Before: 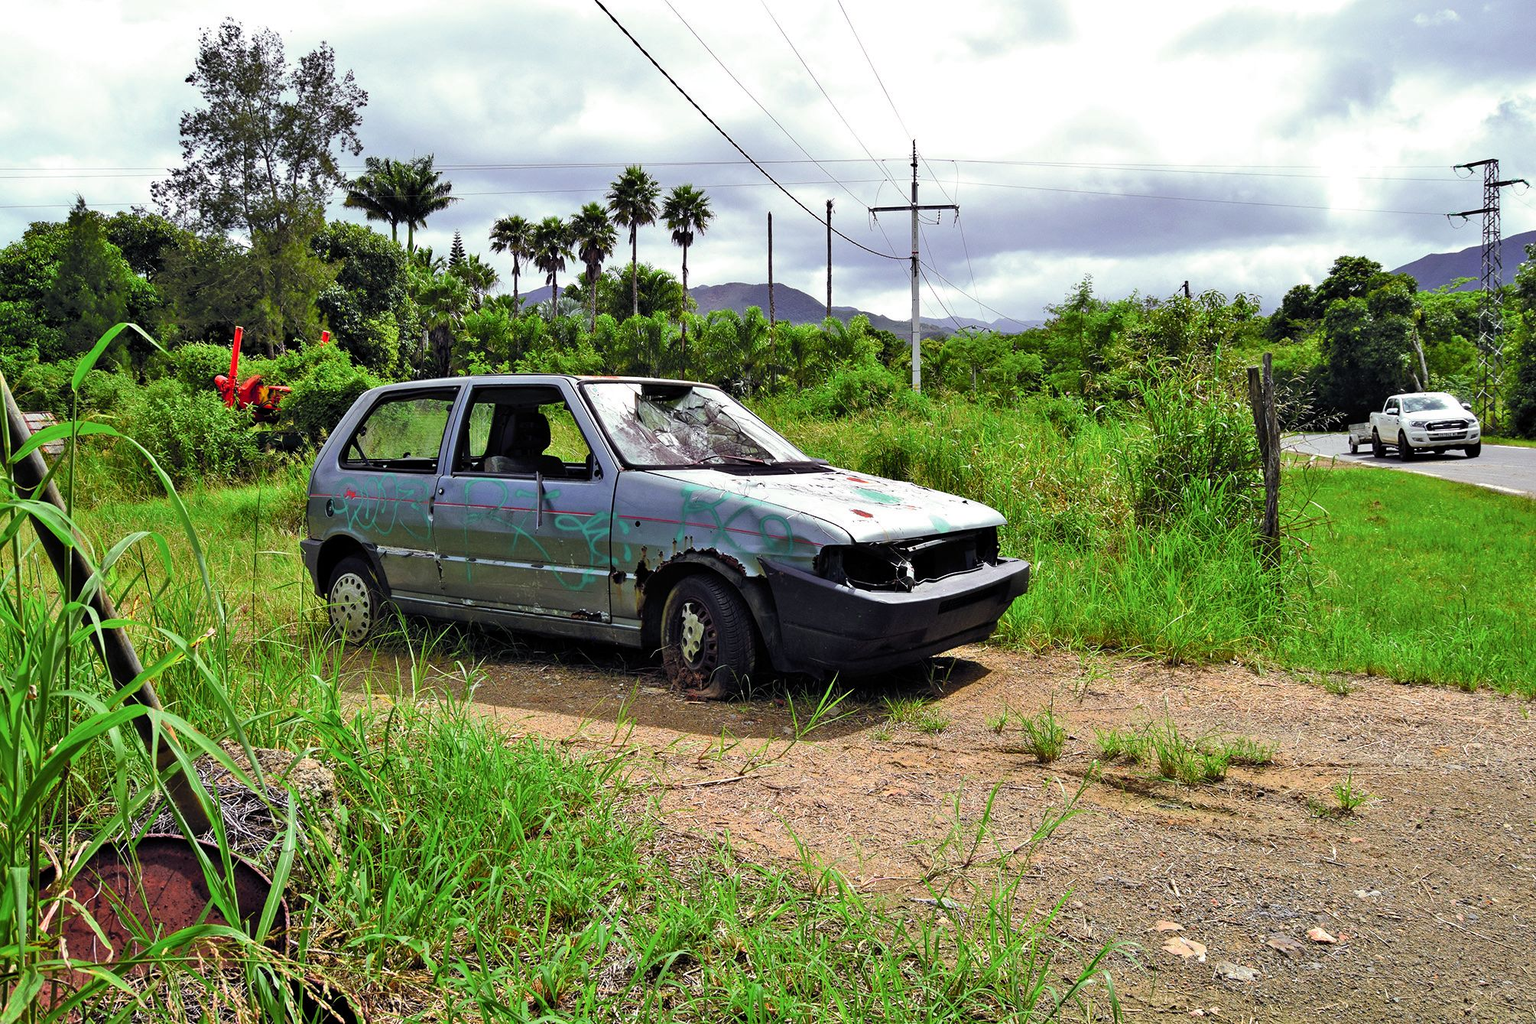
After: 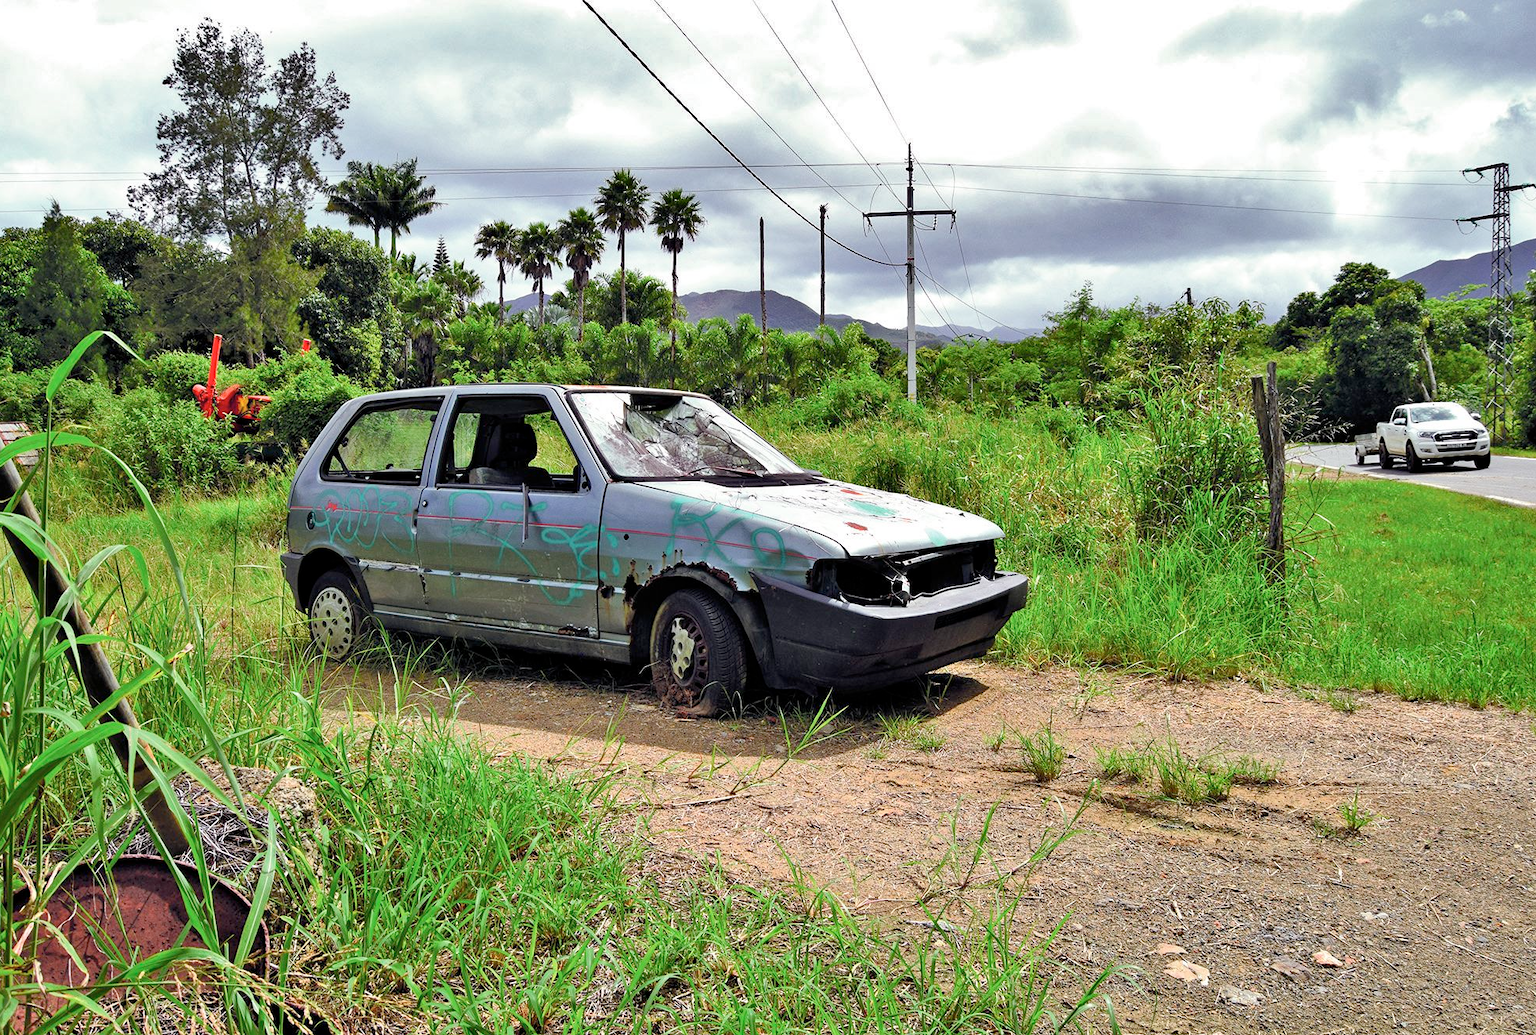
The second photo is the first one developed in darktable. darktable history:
crop and rotate: left 1.774%, right 0.633%, bottom 1.28%
shadows and highlights: shadows 40, highlights -54, highlights color adjustment 46%, low approximation 0.01, soften with gaussian
